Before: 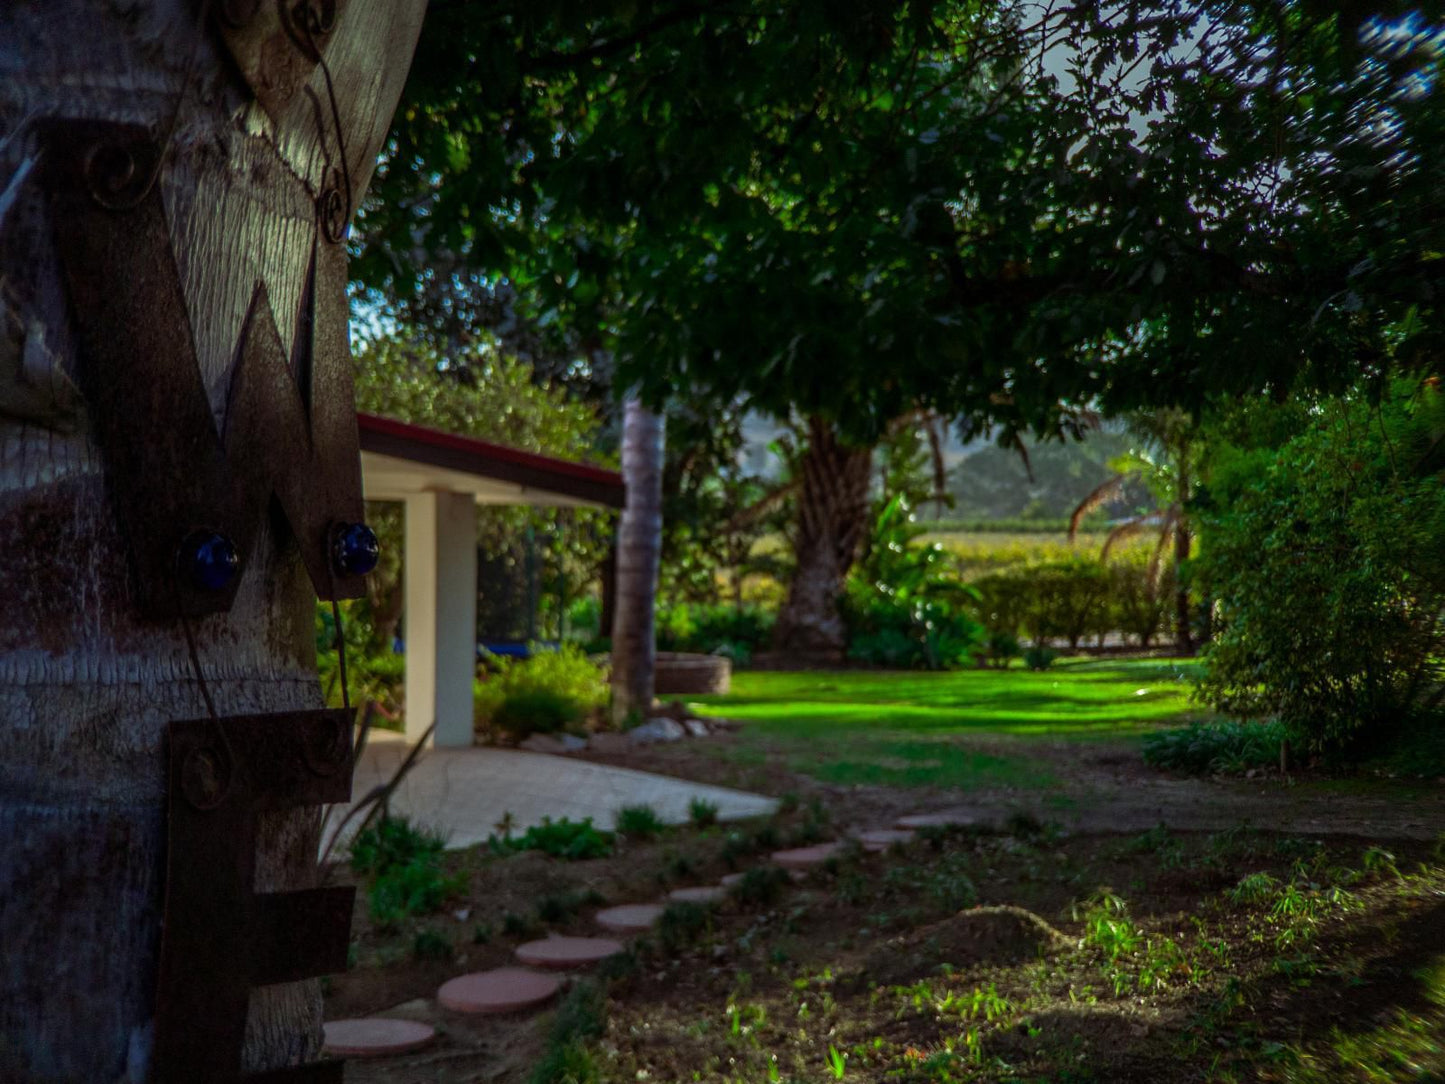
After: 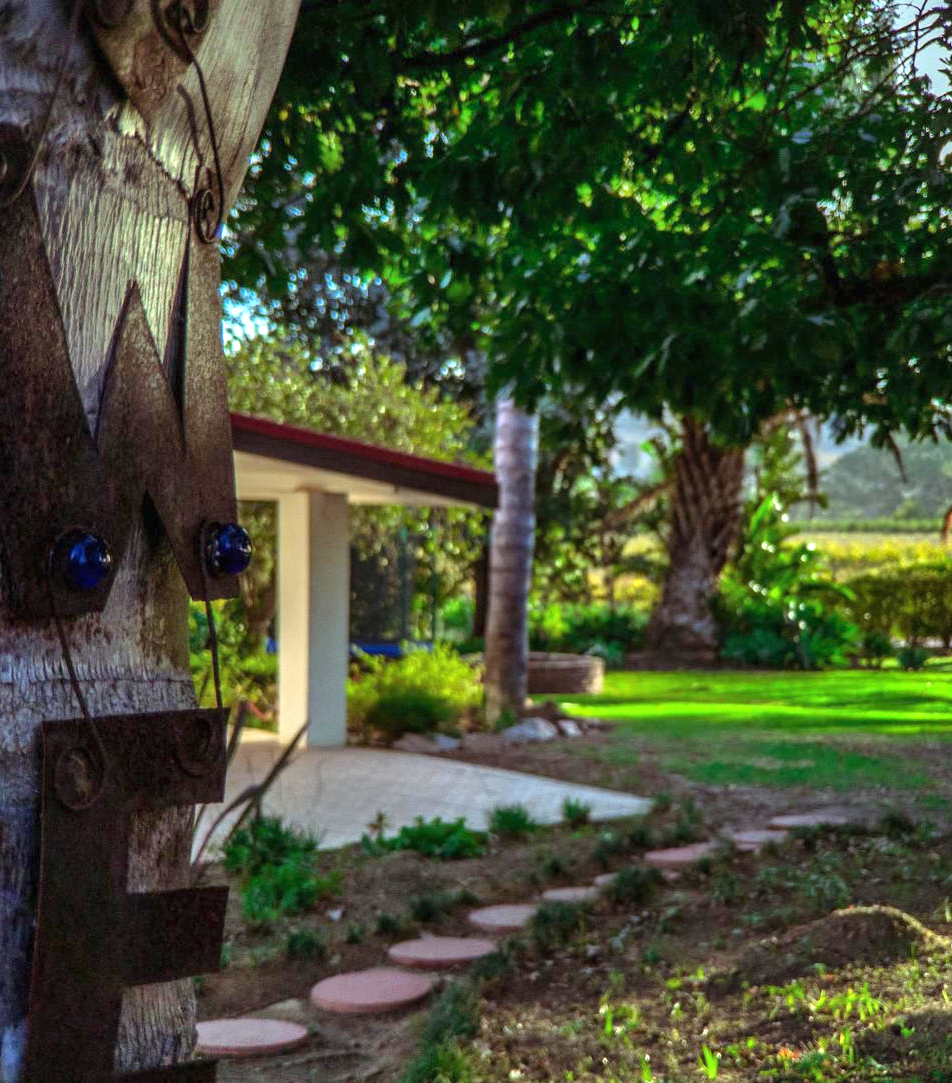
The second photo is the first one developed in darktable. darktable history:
exposure: black level correction 0, exposure 1.199 EV, compensate exposure bias true, compensate highlight preservation false
crop and rotate: left 8.794%, right 25.276%
shadows and highlights: highlights color adjustment 89.83%, low approximation 0.01, soften with gaussian
